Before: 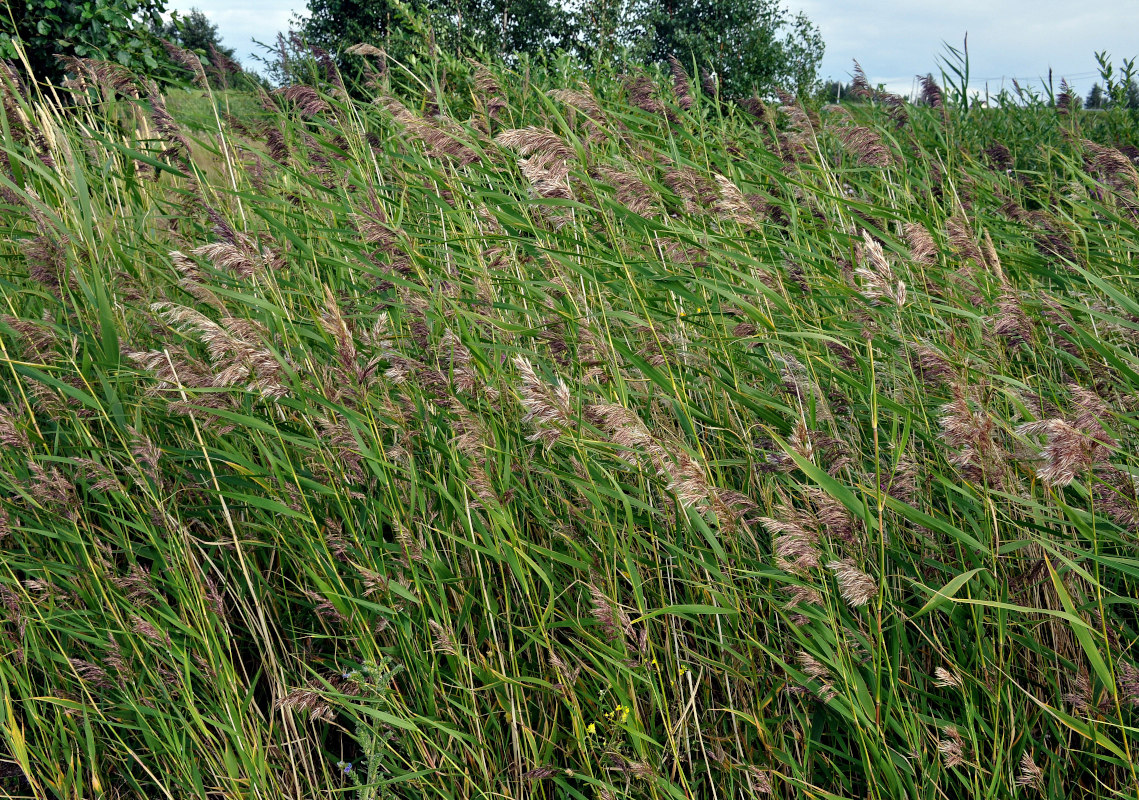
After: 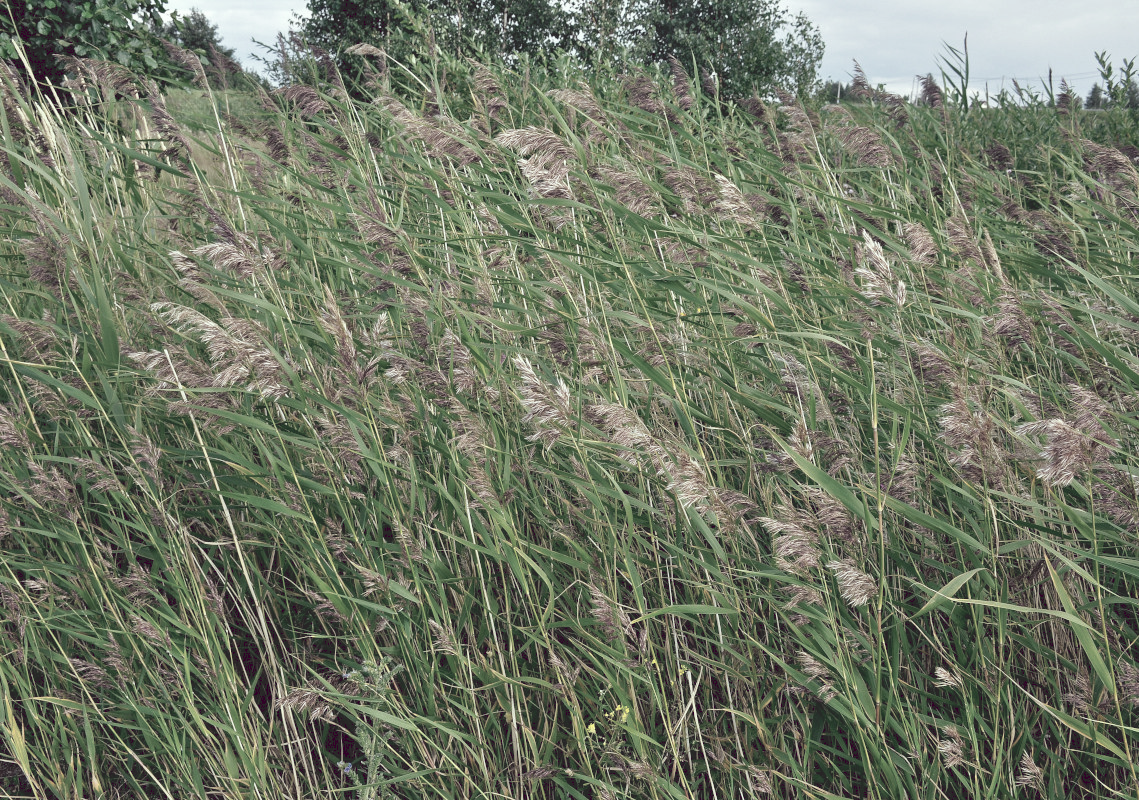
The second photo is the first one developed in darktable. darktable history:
tone curve: curves: ch0 [(0, 0) (0.003, 0.144) (0.011, 0.149) (0.025, 0.159) (0.044, 0.183) (0.069, 0.207) (0.1, 0.236) (0.136, 0.269) (0.177, 0.303) (0.224, 0.339) (0.277, 0.38) (0.335, 0.428) (0.399, 0.478) (0.468, 0.539) (0.543, 0.604) (0.623, 0.679) (0.709, 0.755) (0.801, 0.836) (0.898, 0.918) (1, 1)], preserve colors none
color look up table: target L [99.52, 84.97, 75.25, 73.48, 79.04, 74.55, 59.78, 55.47, 45.83, 25.39, 12.1, 200.49, 83.1, 76.99, 62.95, 50.25, 56.23, 38.66, 35, 44.46, 45.03, 39.06, 28.92, 29.47, 8.204, 87.99, 82.11, 70.3, 69.24, 65.85, 60.67, 59.74, 57.89, 51.32, 37.55, 50.35, 44.61, 43.52, 31.22, 27.18, 21.79, 20.9, 3.529, 9.925, 0.936, 85.22, 70.81, 39.5, 25.69], target a [-9.309, -27.27, -41.83, -48.54, -7.582, -15.79, -47.42, -2.144, -7.867, -25.16, -1.125, 0, 3.216, 13.82, 21.08, 34.39, 0.294, 50.11, 51.89, 13.71, 4.752, 19.26, 41.82, -1.769, 15.46, 1.013, 13.61, 22.24, -1.019, 6.536, 40.05, 26.46, 12.42, 33.86, 53.65, 1.142, 16.37, 24.51, -3.357, 43.98, 38.04, 1.419, 13.64, 7.526, 3.813, -23.07, -17.87, -21.49, -6.766], target b [14.33, 30.95, 4.591, 24.39, 47.4, 4.502, 43.11, 27.19, 3.393, 20.47, 4.674, 0, 24.73, 5.6, 18.47, 35.55, 15.81, 4.906, -9.377, 30.82, 2.296, 7.943, 14.04, 20.93, 3.273, -4.149, -10.08, -13.27, 0.772, -23.8, -26.29, -1.965, -8.019, -12.81, -27.52, -14.44, -37.58, -19.89, -34.64, -43.6, -16.8, -16.23, -36.99, -13.01, -3.298, -3.896, -18.64, -5.185, -5.751], num patches 49
